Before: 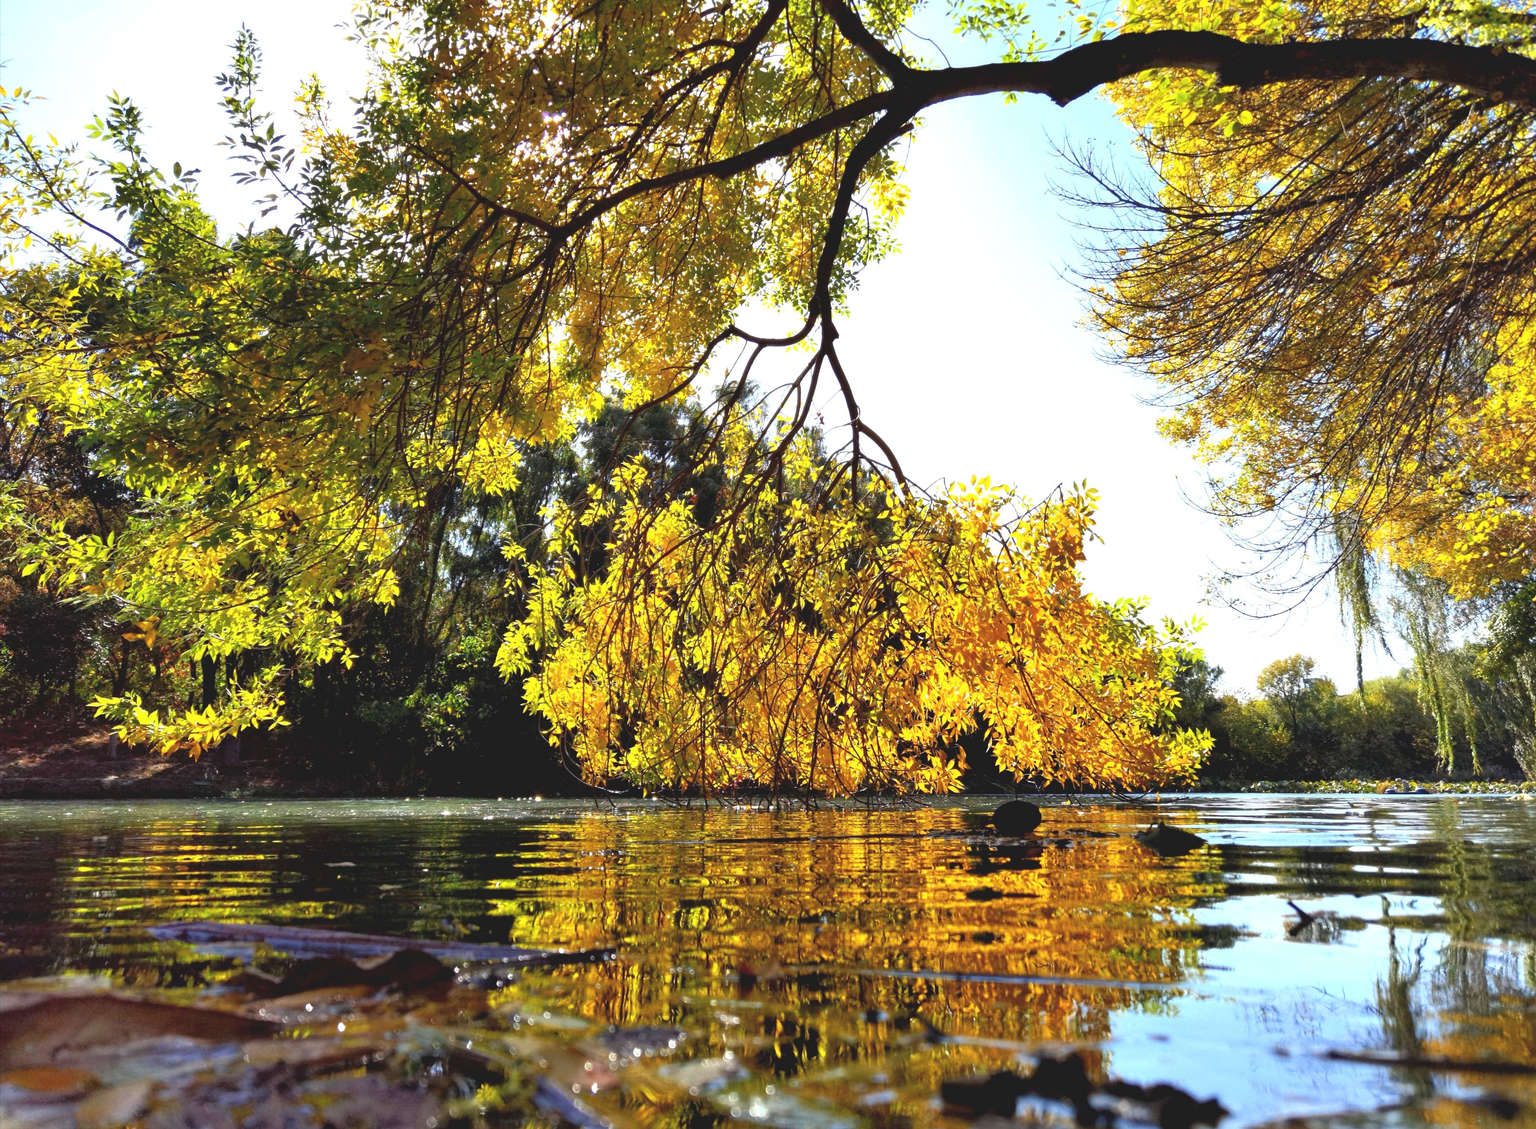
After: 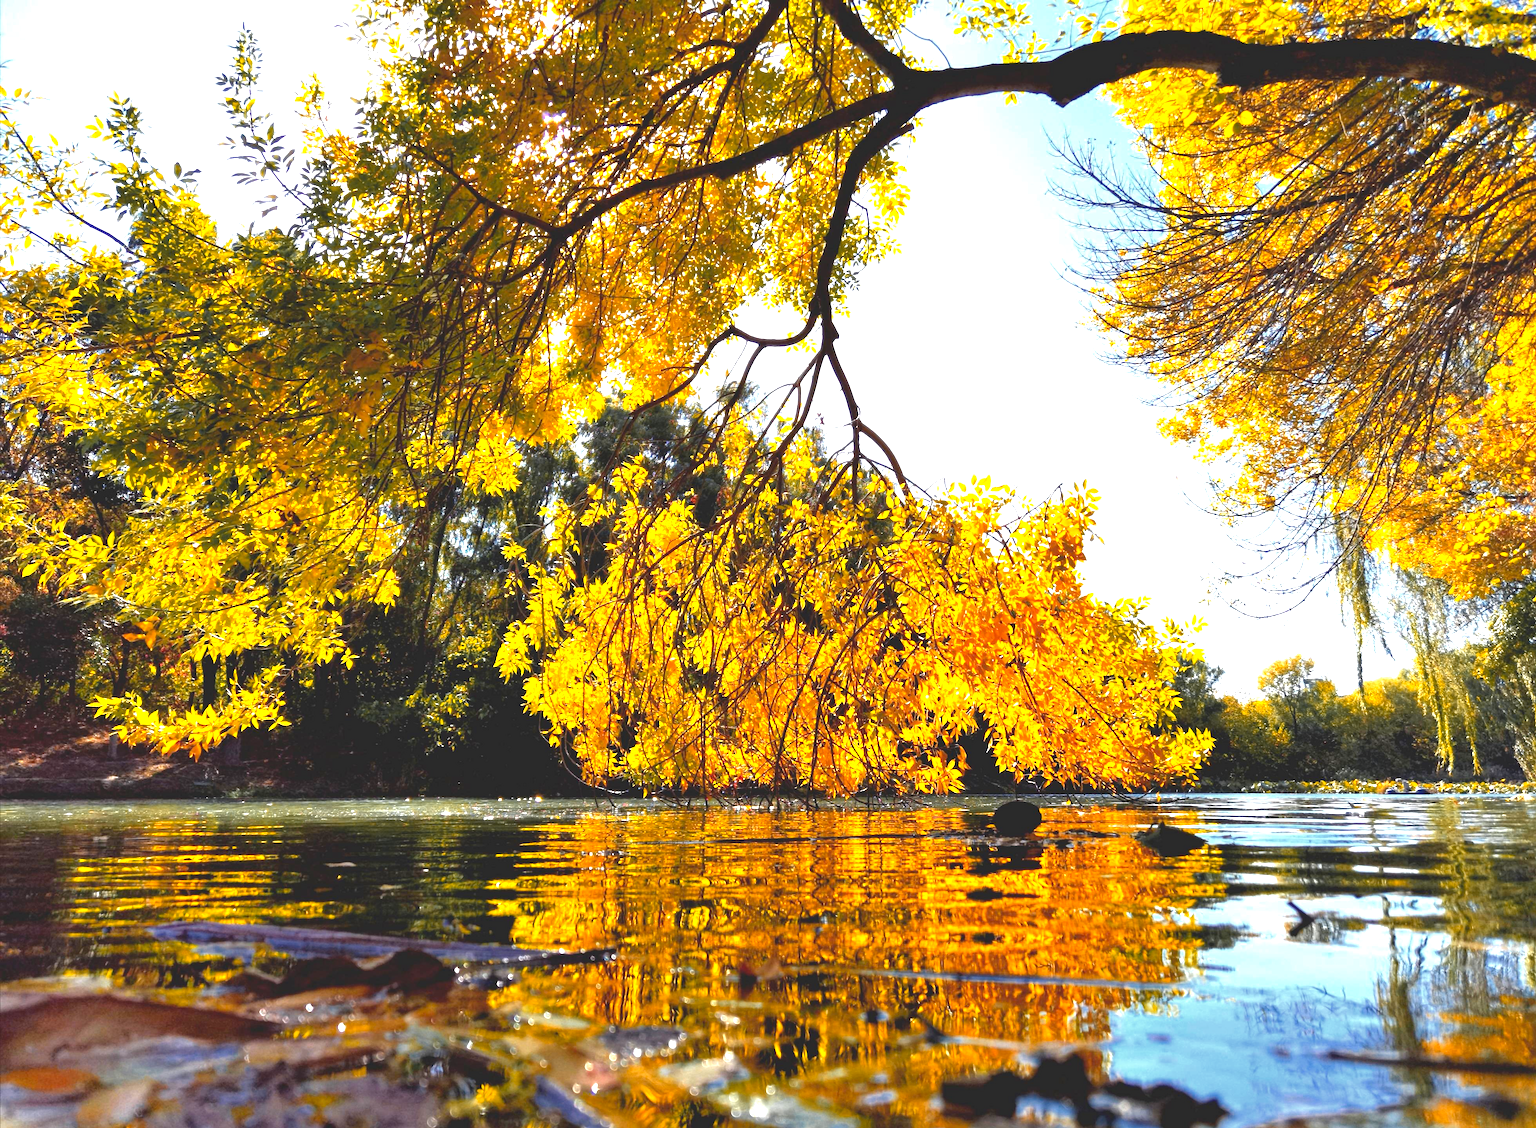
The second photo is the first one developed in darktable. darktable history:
color zones: curves: ch0 [(0, 0.499) (0.143, 0.5) (0.286, 0.5) (0.429, 0.476) (0.571, 0.284) (0.714, 0.243) (0.857, 0.449) (1, 0.499)]; ch1 [(0, 0.532) (0.143, 0.645) (0.286, 0.696) (0.429, 0.211) (0.571, 0.504) (0.714, 0.493) (0.857, 0.495) (1, 0.532)]; ch2 [(0, 0.5) (0.143, 0.5) (0.286, 0.427) (0.429, 0.324) (0.571, 0.5) (0.714, 0.5) (0.857, 0.5) (1, 0.5)]
exposure: black level correction 0, exposure 0.702 EV, compensate highlight preservation false
